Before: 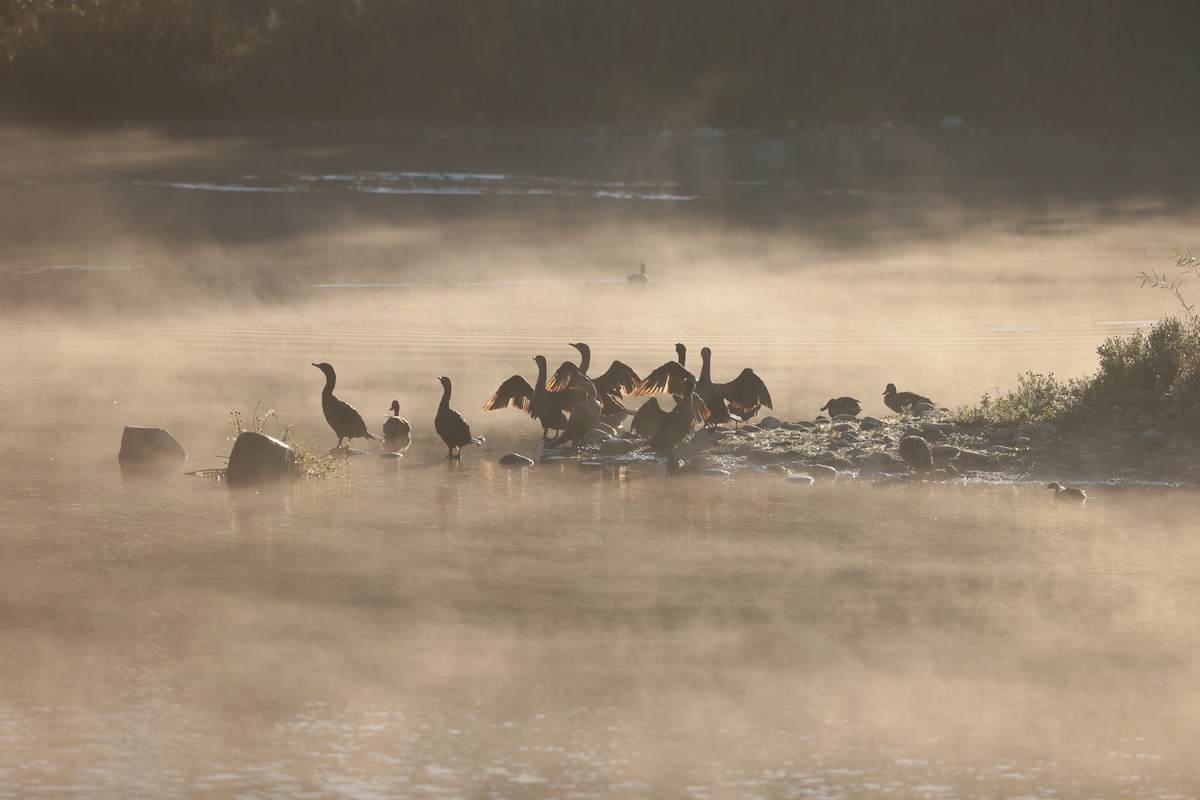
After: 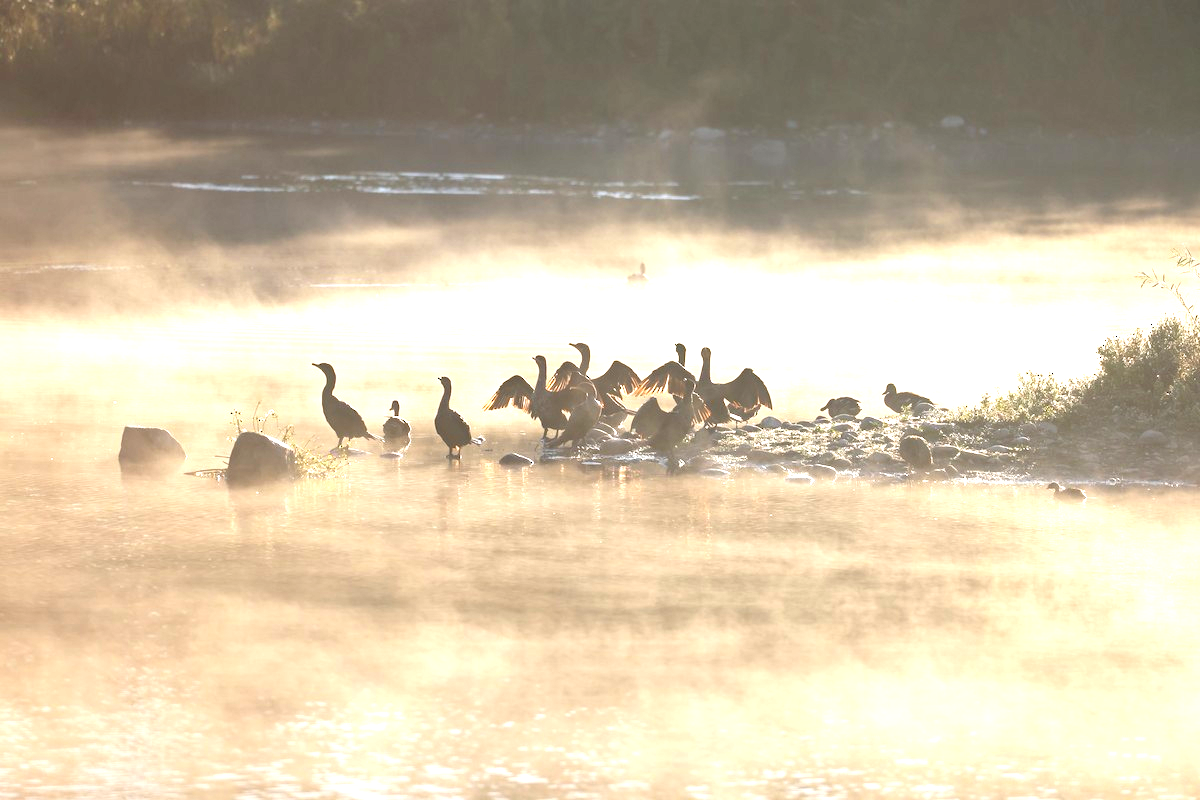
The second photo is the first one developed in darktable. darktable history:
haze removal: compatibility mode true, adaptive false
exposure: black level correction 0.001, exposure 1 EV, compensate highlight preservation false
levels: levels [0, 0.43, 0.859]
